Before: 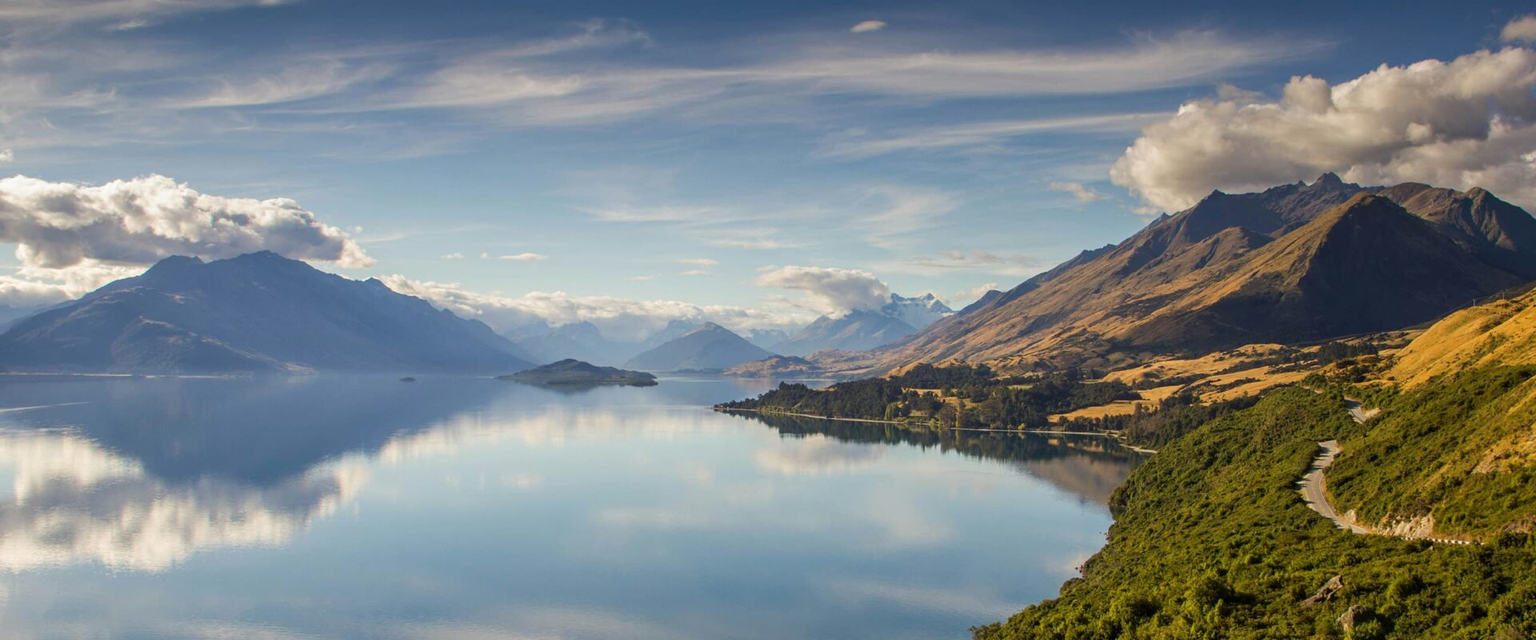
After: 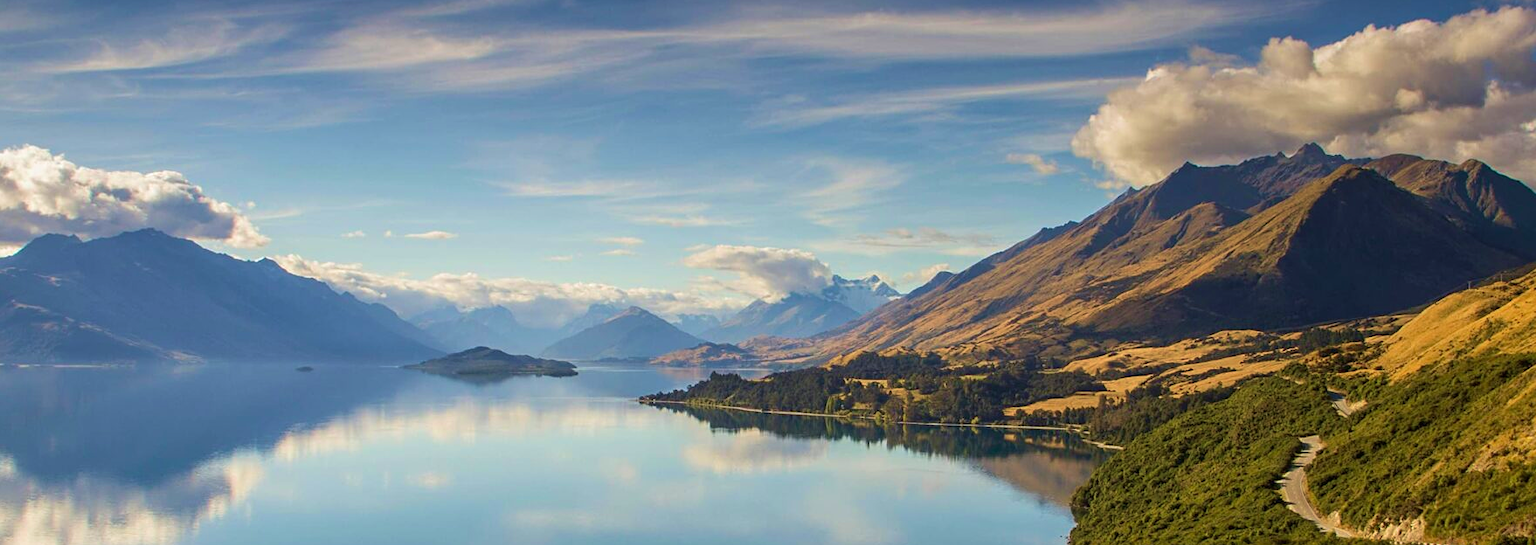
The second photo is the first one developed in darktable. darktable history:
sharpen: amount 0.215
crop: left 8.386%, top 6.567%, bottom 15.317%
velvia: strength 44.46%
